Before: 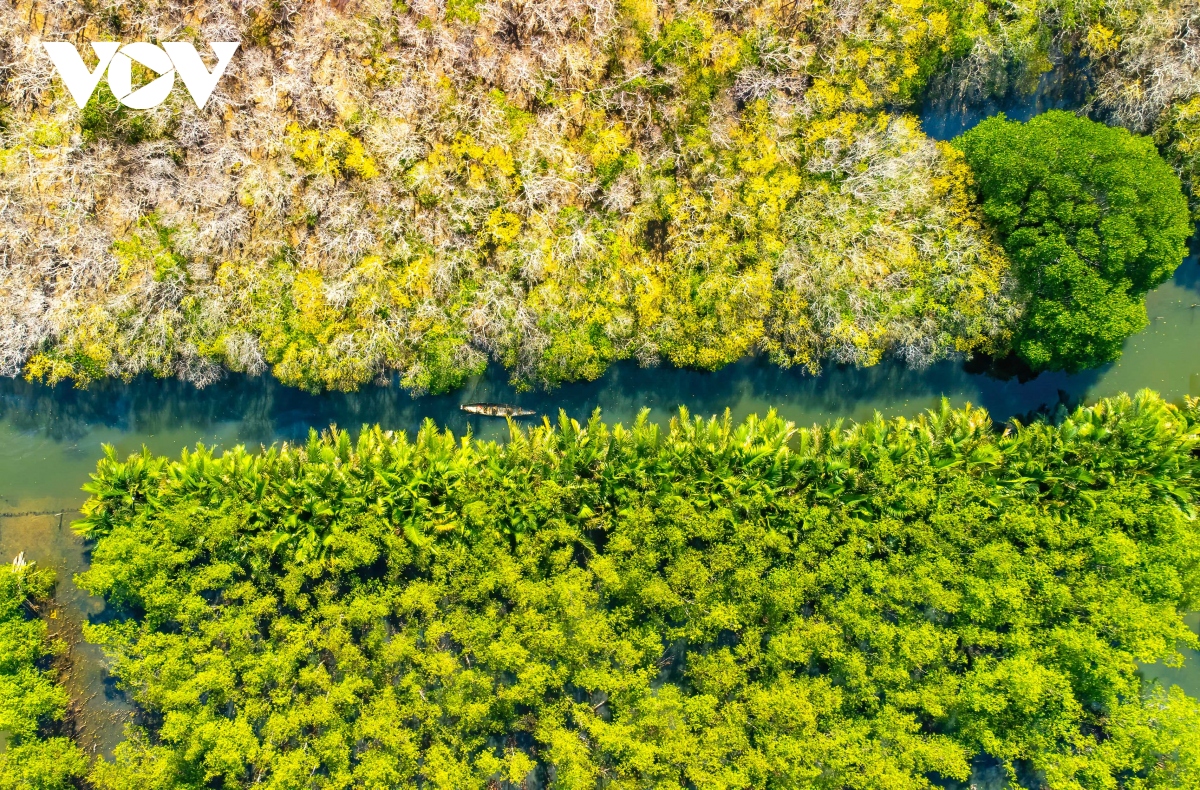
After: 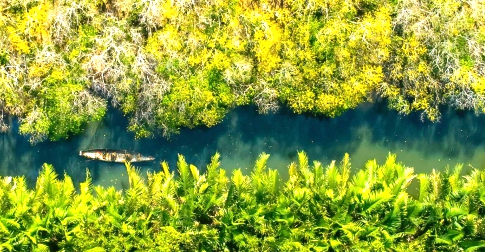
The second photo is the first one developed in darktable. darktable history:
crop: left 31.751%, top 32.172%, right 27.8%, bottom 35.83%
exposure: black level correction 0, exposure 0.5 EV, compensate highlight preservation false
